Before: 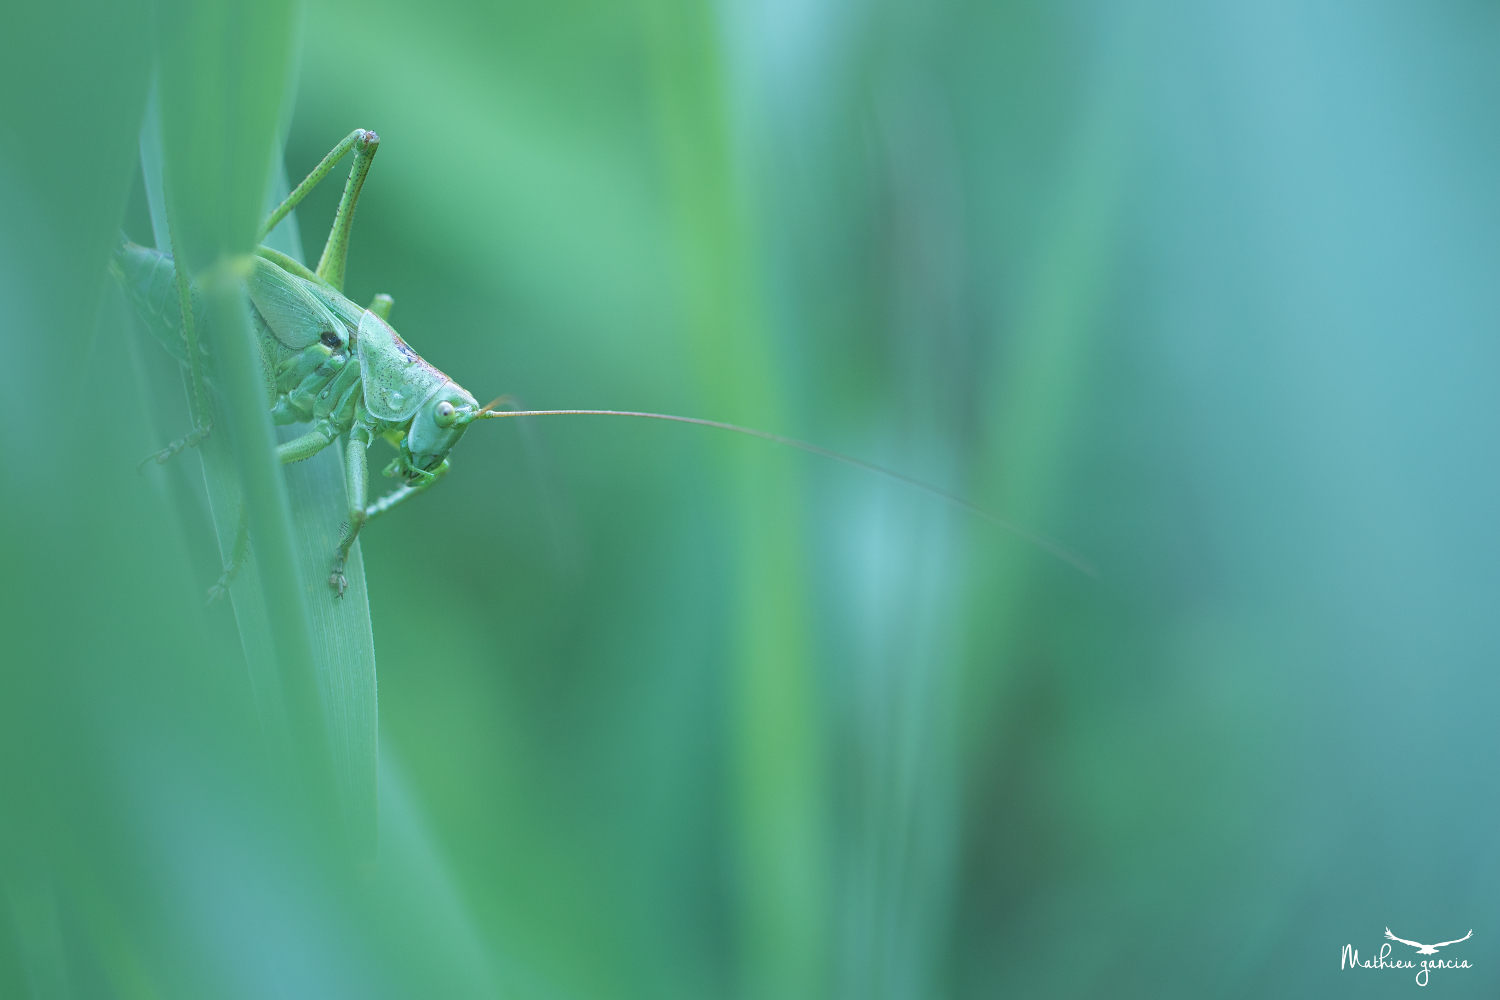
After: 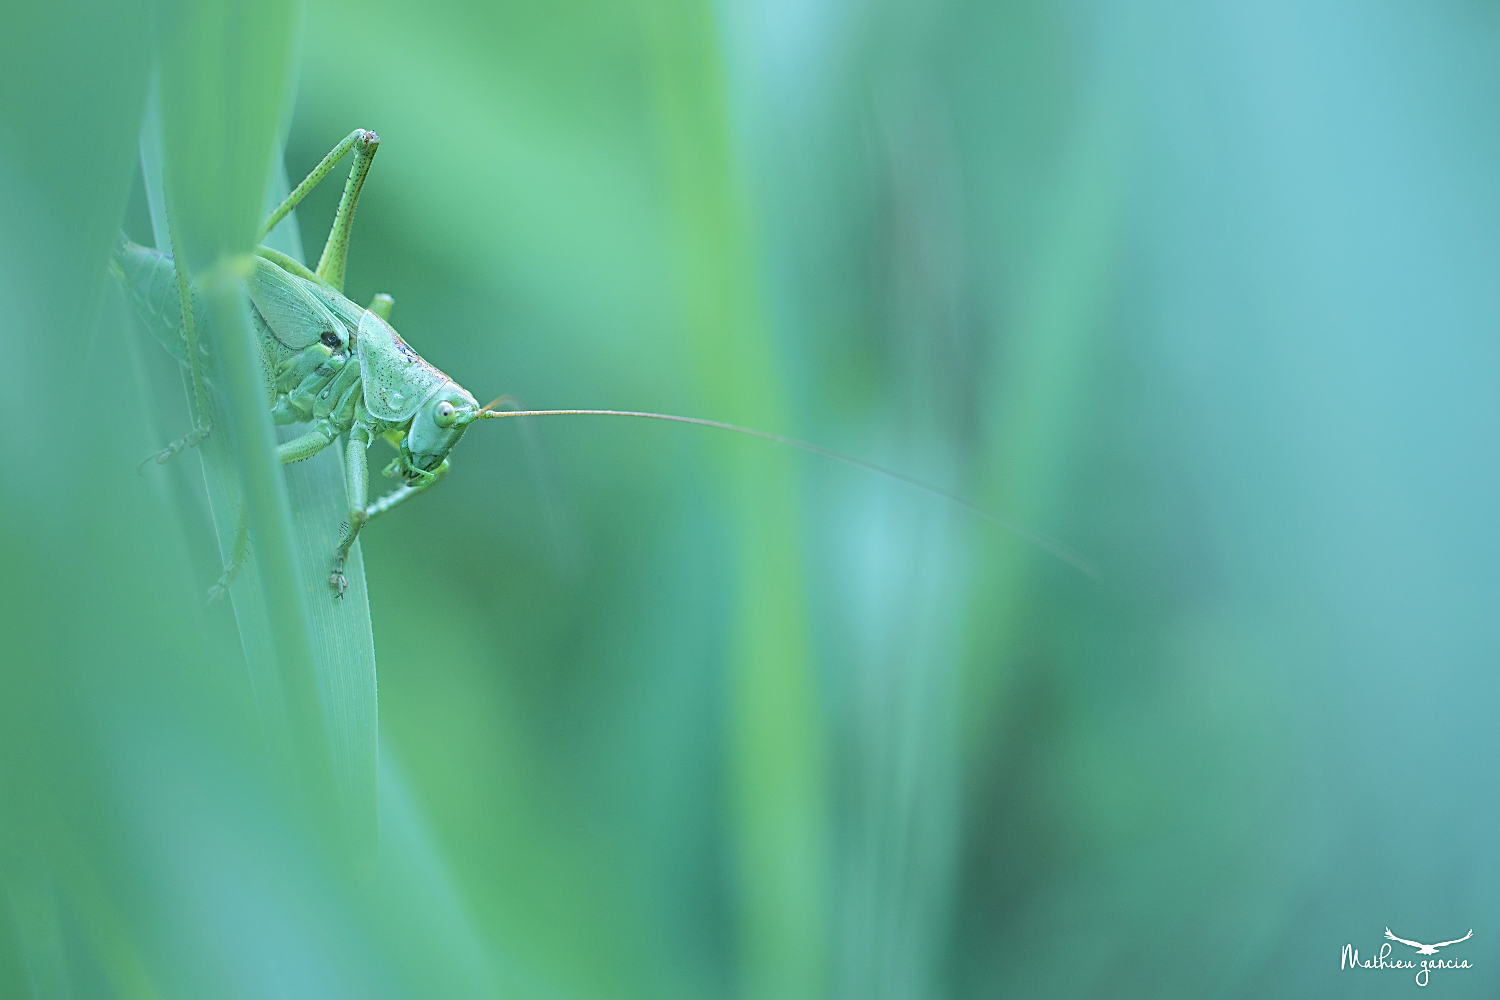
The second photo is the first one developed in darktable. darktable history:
tone curve: curves: ch0 [(0, 0.01) (0.037, 0.032) (0.131, 0.108) (0.275, 0.256) (0.483, 0.512) (0.61, 0.665) (0.696, 0.742) (0.792, 0.819) (0.911, 0.925) (0.997, 0.995)]; ch1 [(0, 0) (0.301, 0.3) (0.423, 0.421) (0.492, 0.488) (0.507, 0.503) (0.53, 0.532) (0.573, 0.586) (0.683, 0.702) (0.746, 0.77) (1, 1)]; ch2 [(0, 0) (0.246, 0.233) (0.36, 0.352) (0.415, 0.415) (0.485, 0.487) (0.502, 0.504) (0.525, 0.518) (0.539, 0.539) (0.587, 0.594) (0.636, 0.652) (0.711, 0.729) (0.845, 0.855) (0.998, 0.977)], color space Lab, independent channels, preserve colors none
sharpen: on, module defaults
